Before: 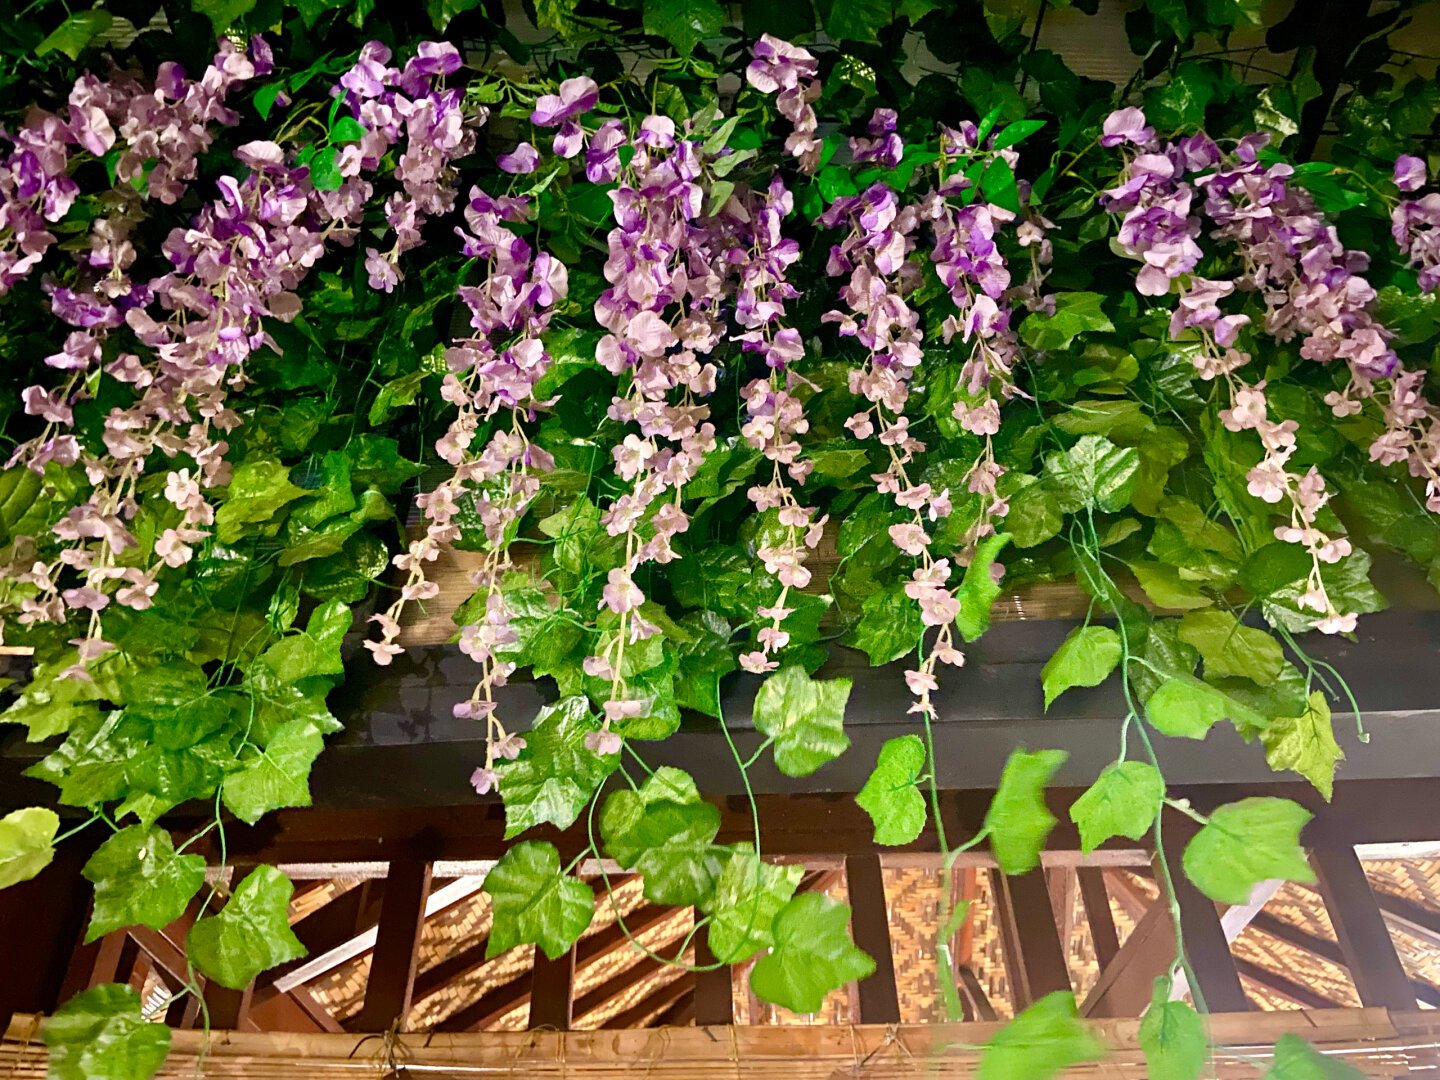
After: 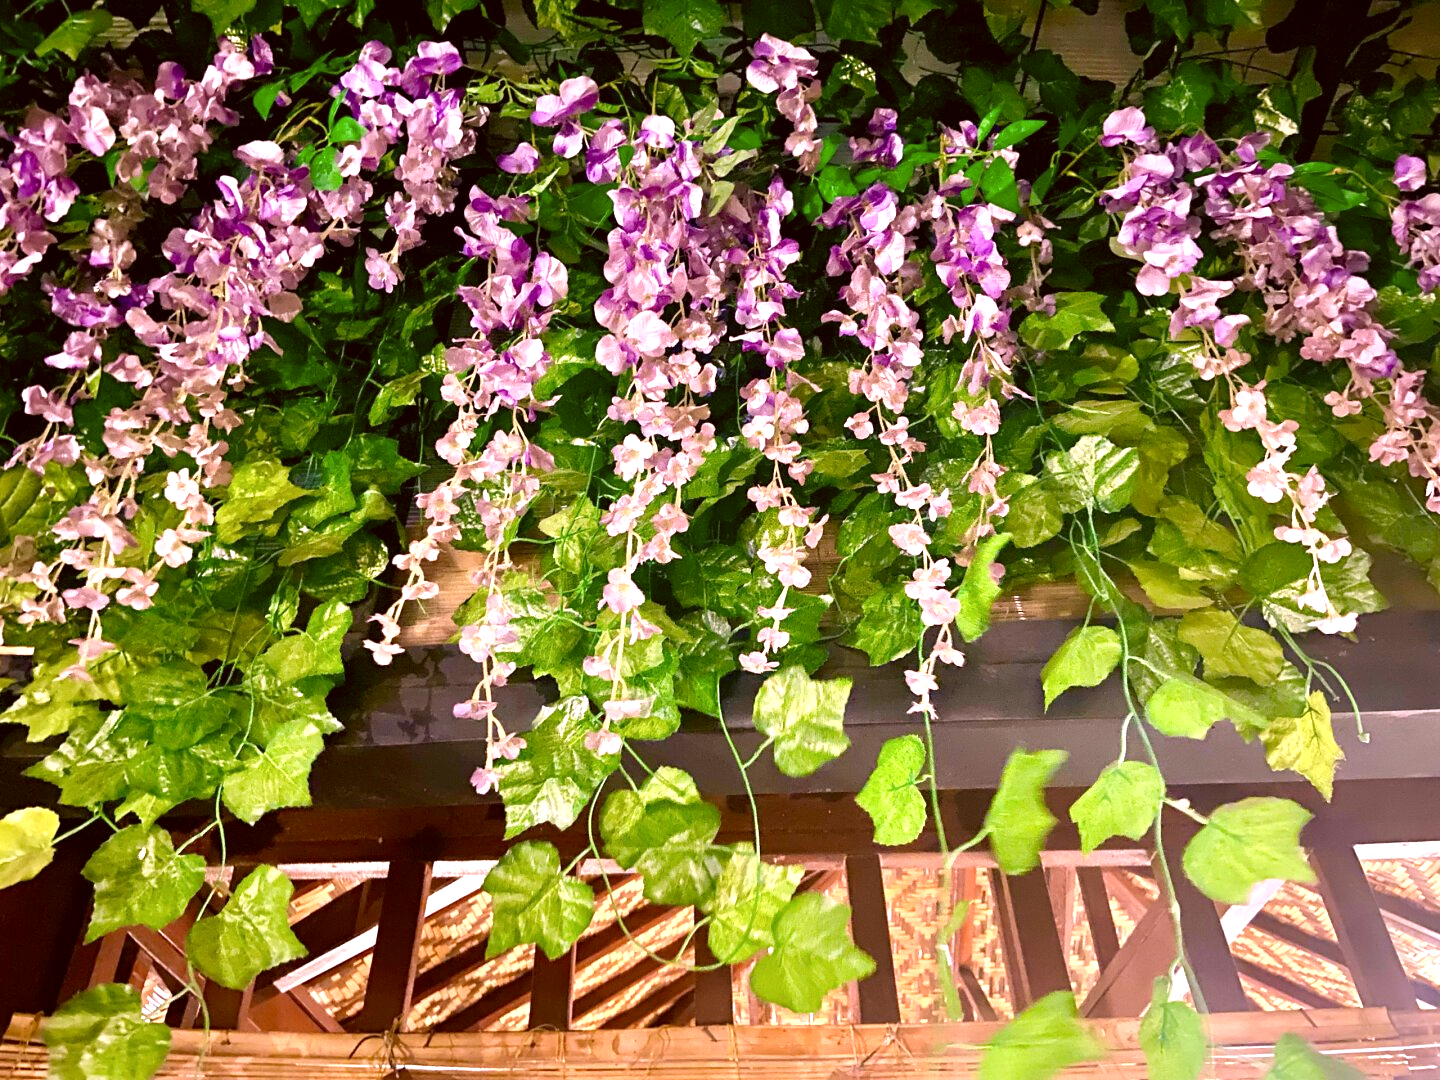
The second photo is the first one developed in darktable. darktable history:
white balance: red 1.066, blue 1.119
exposure: exposure 0.566 EV, compensate highlight preservation false
color correction: highlights a* 6.27, highlights b* 8.19, shadows a* 5.94, shadows b* 7.23, saturation 0.9
